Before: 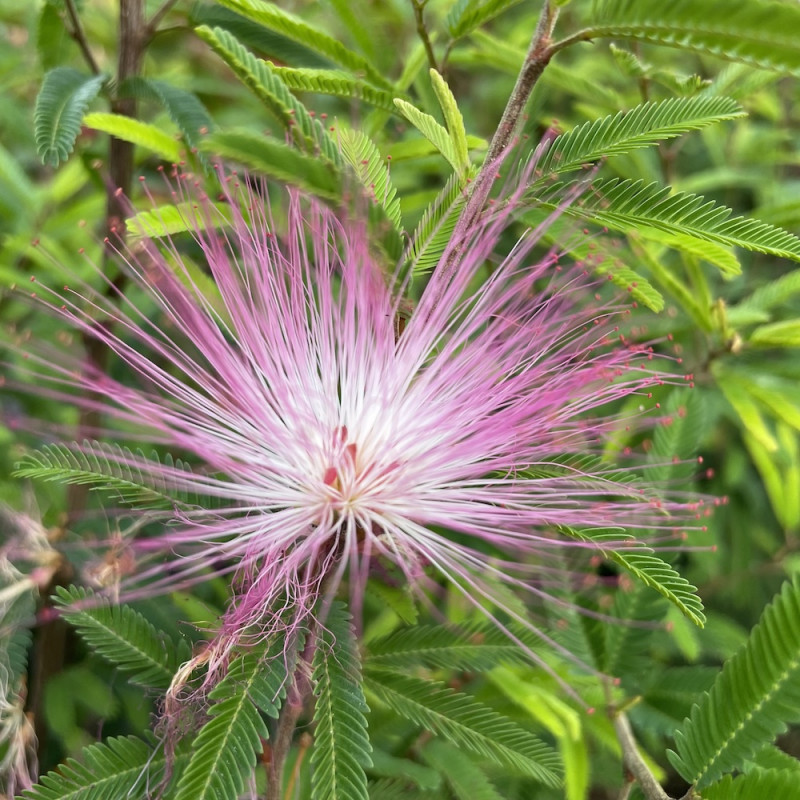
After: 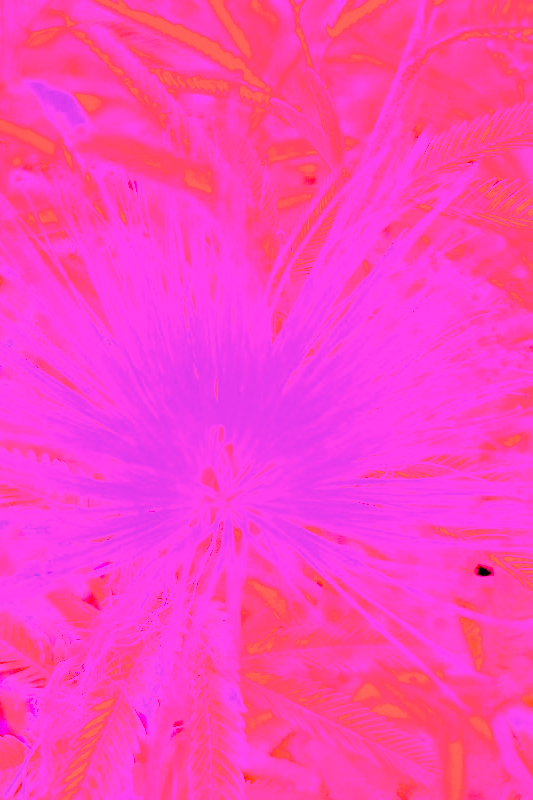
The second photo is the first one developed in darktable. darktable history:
filmic rgb: middle gray luminance 3.44%, black relative exposure -5.92 EV, white relative exposure 6.33 EV, threshold 6 EV, dynamic range scaling 22.4%, target black luminance 0%, hardness 2.33, latitude 45.85%, contrast 0.78, highlights saturation mix 100%, shadows ↔ highlights balance 0.033%, add noise in highlights 0, preserve chrominance max RGB, color science v3 (2019), use custom middle-gray values true, iterations of high-quality reconstruction 0, contrast in highlights soft, enable highlight reconstruction true
crop: left 15.419%, right 17.914%
exposure: black level correction 0.01, exposure 0.011 EV, compensate highlight preservation false
color balance rgb: perceptual saturation grading › global saturation 30%
white balance: red 8, blue 8
